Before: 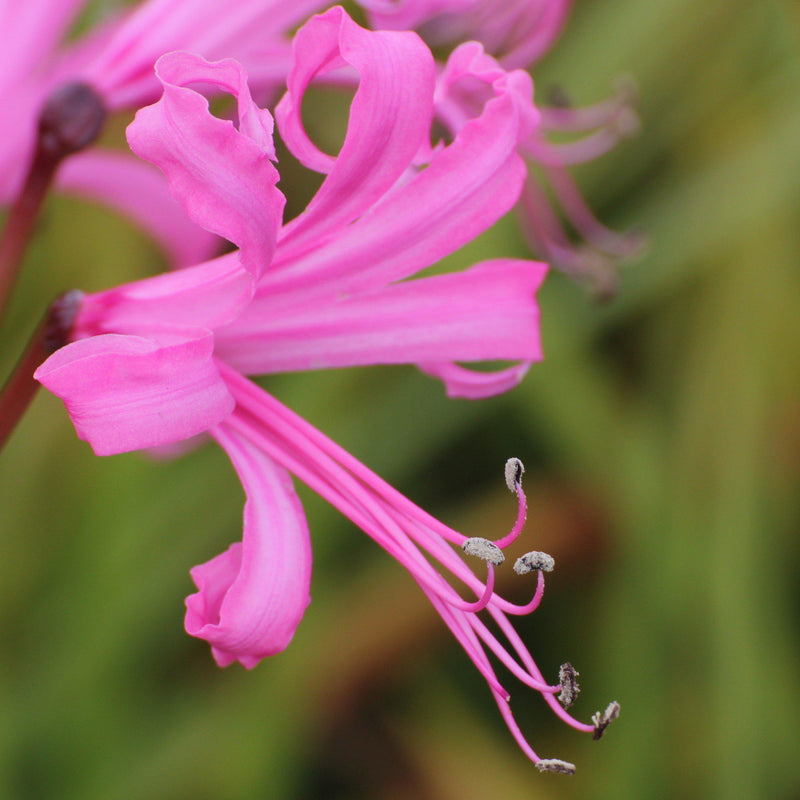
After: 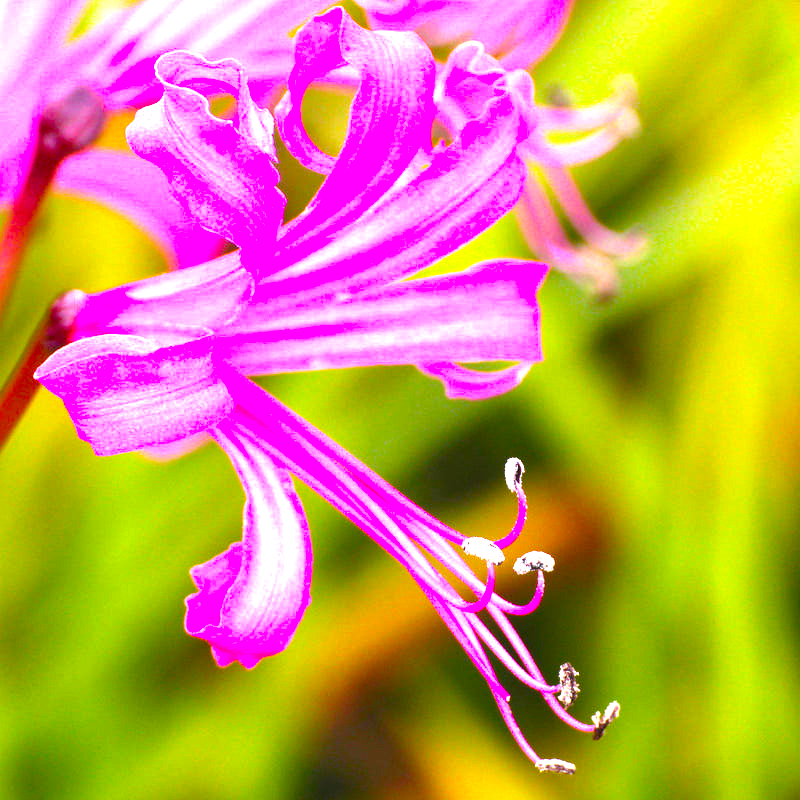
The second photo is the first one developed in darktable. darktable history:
exposure: black level correction 0, exposure 1.675 EV, compensate exposure bias true, compensate highlight preservation false
color balance rgb: linear chroma grading › global chroma 9%, perceptual saturation grading › global saturation 36%, perceptual saturation grading › shadows 35%, perceptual brilliance grading › global brilliance 15%, perceptual brilliance grading › shadows -35%, global vibrance 15%
